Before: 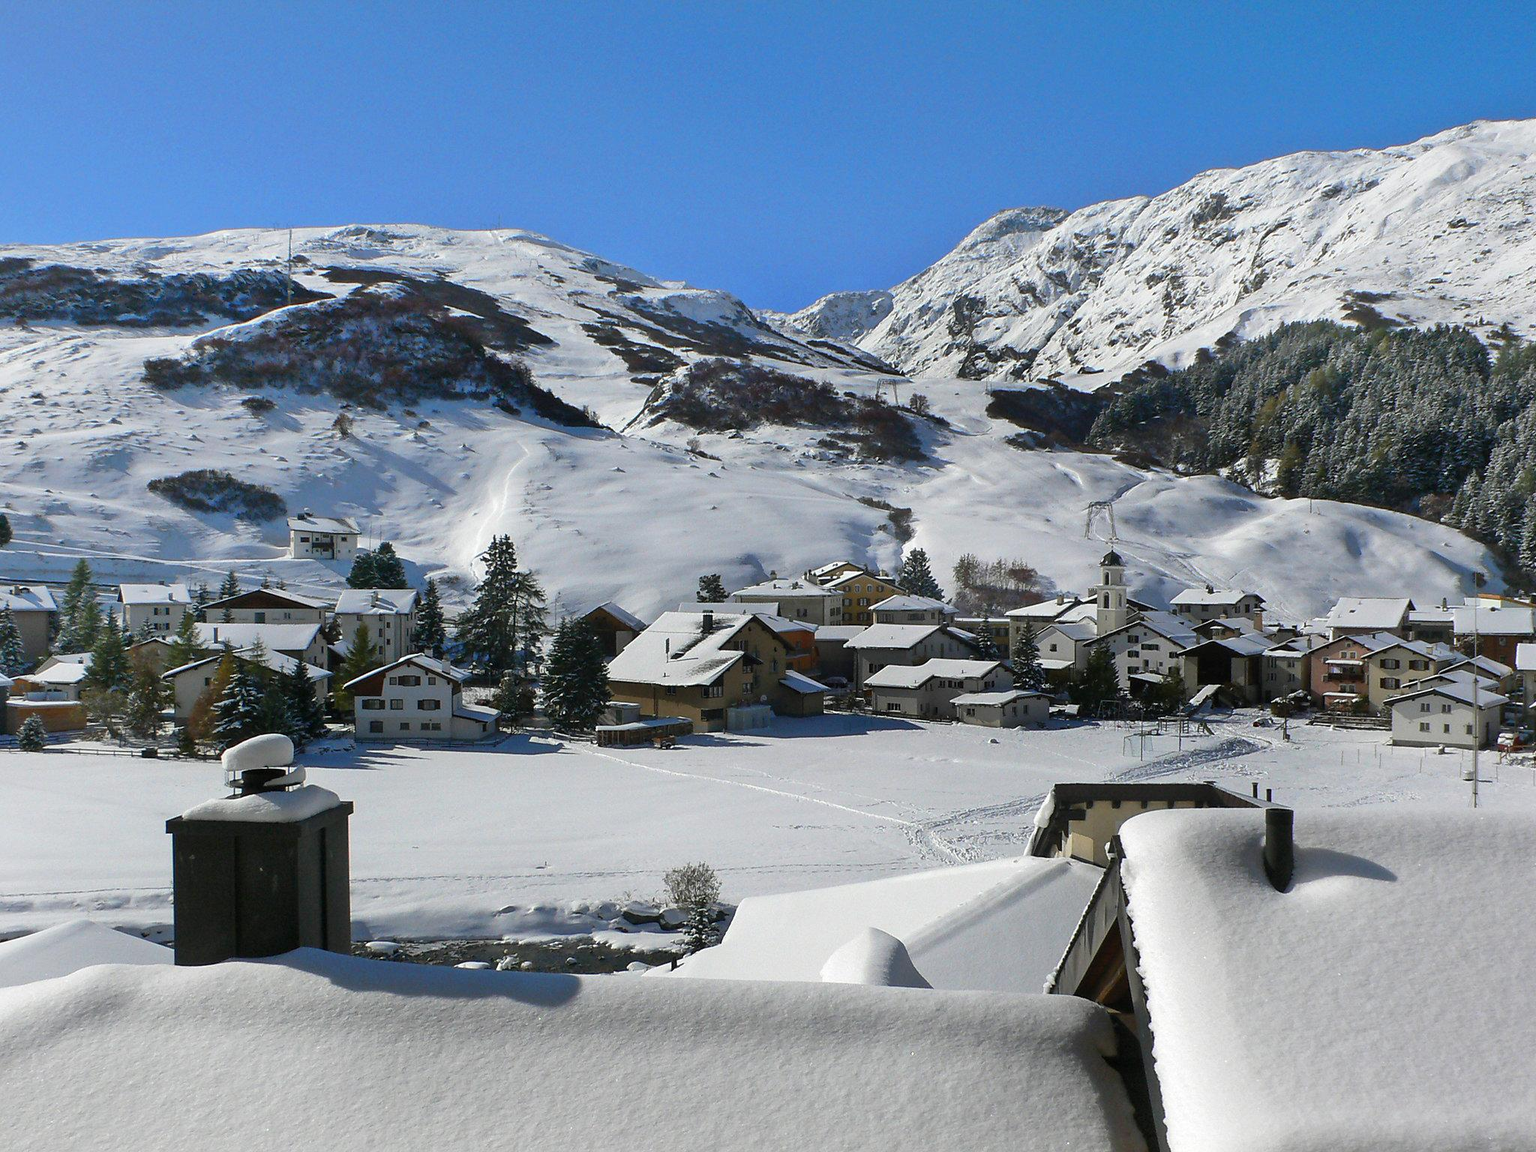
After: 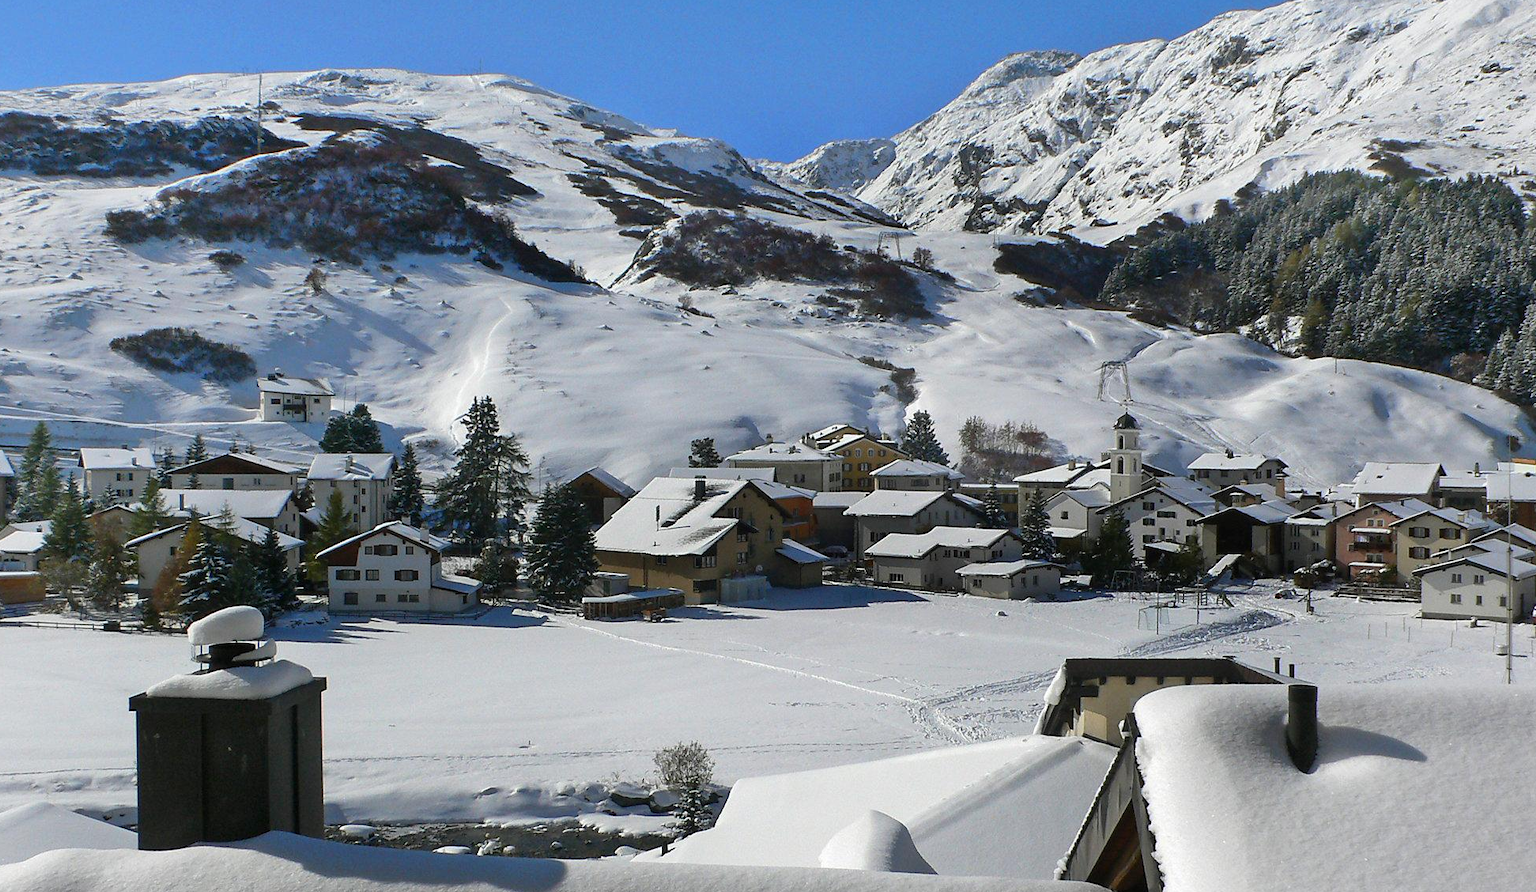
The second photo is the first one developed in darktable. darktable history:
crop and rotate: left 2.849%, top 13.803%, right 2.24%, bottom 12.687%
